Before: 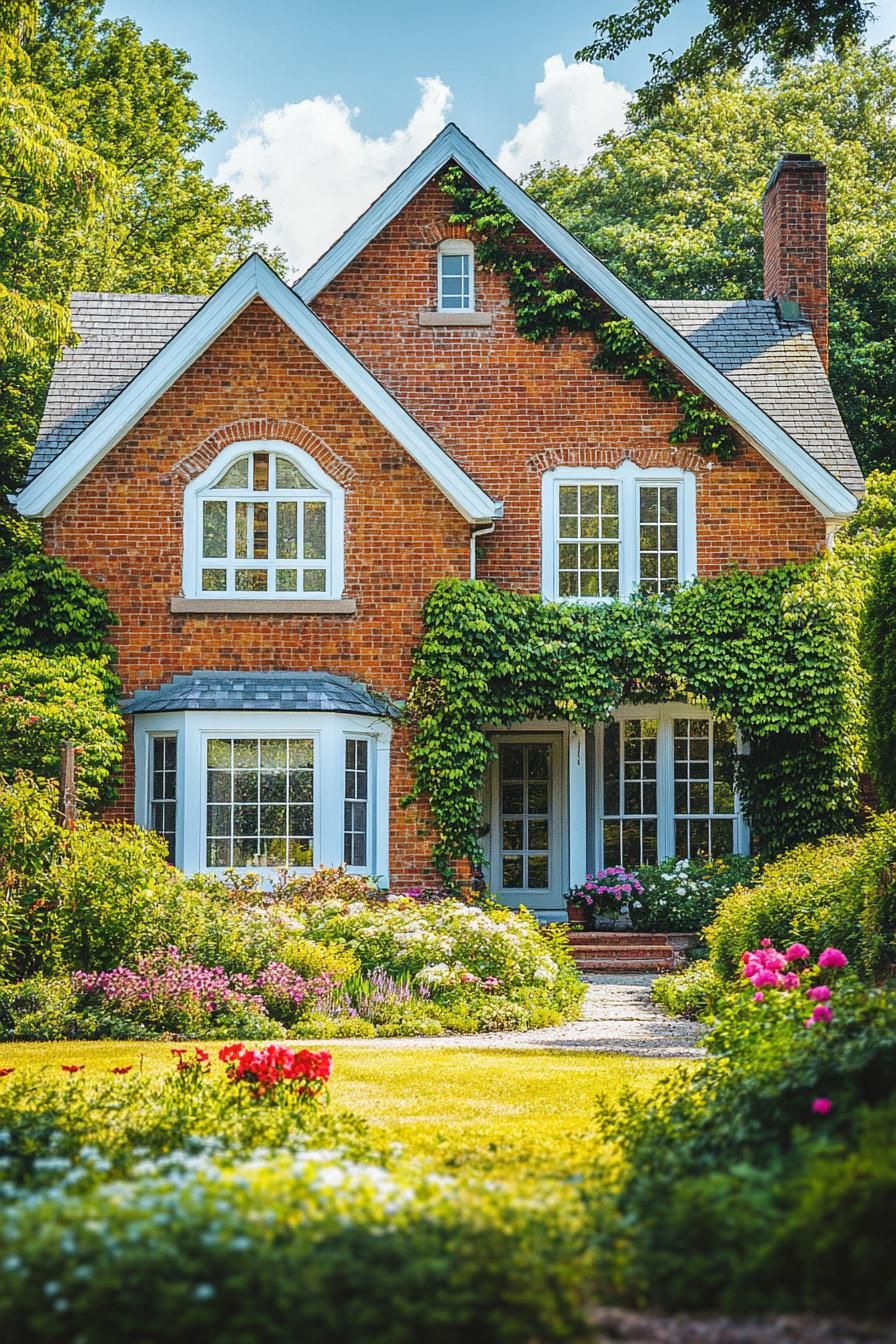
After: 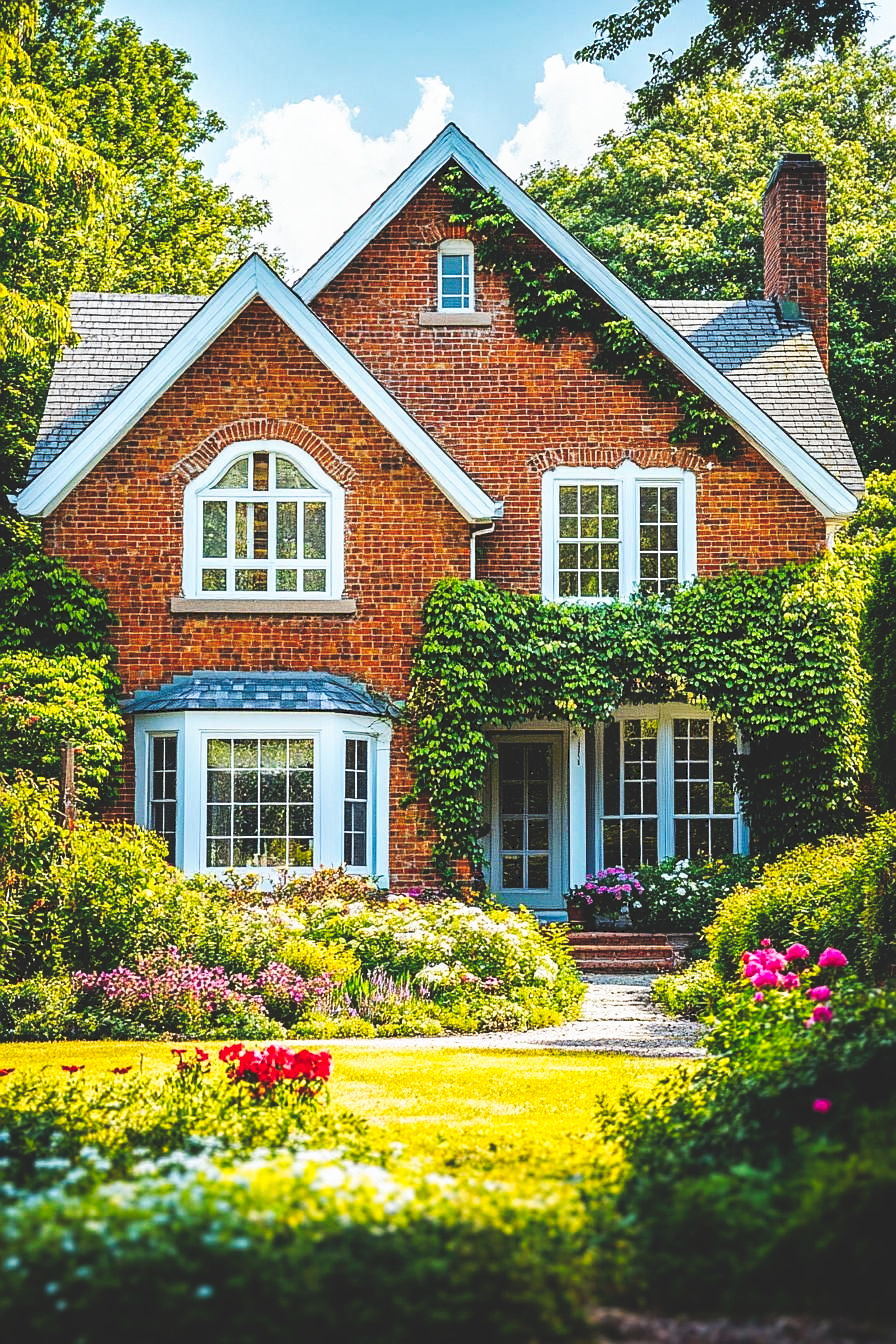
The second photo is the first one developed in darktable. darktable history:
tone curve: curves: ch0 [(0, 0) (0.003, 0.147) (0.011, 0.147) (0.025, 0.147) (0.044, 0.147) (0.069, 0.147) (0.1, 0.15) (0.136, 0.158) (0.177, 0.174) (0.224, 0.198) (0.277, 0.241) (0.335, 0.292) (0.399, 0.361) (0.468, 0.452) (0.543, 0.568) (0.623, 0.679) (0.709, 0.793) (0.801, 0.886) (0.898, 0.966) (1, 1)], preserve colors none
sharpen: amount 0.218
